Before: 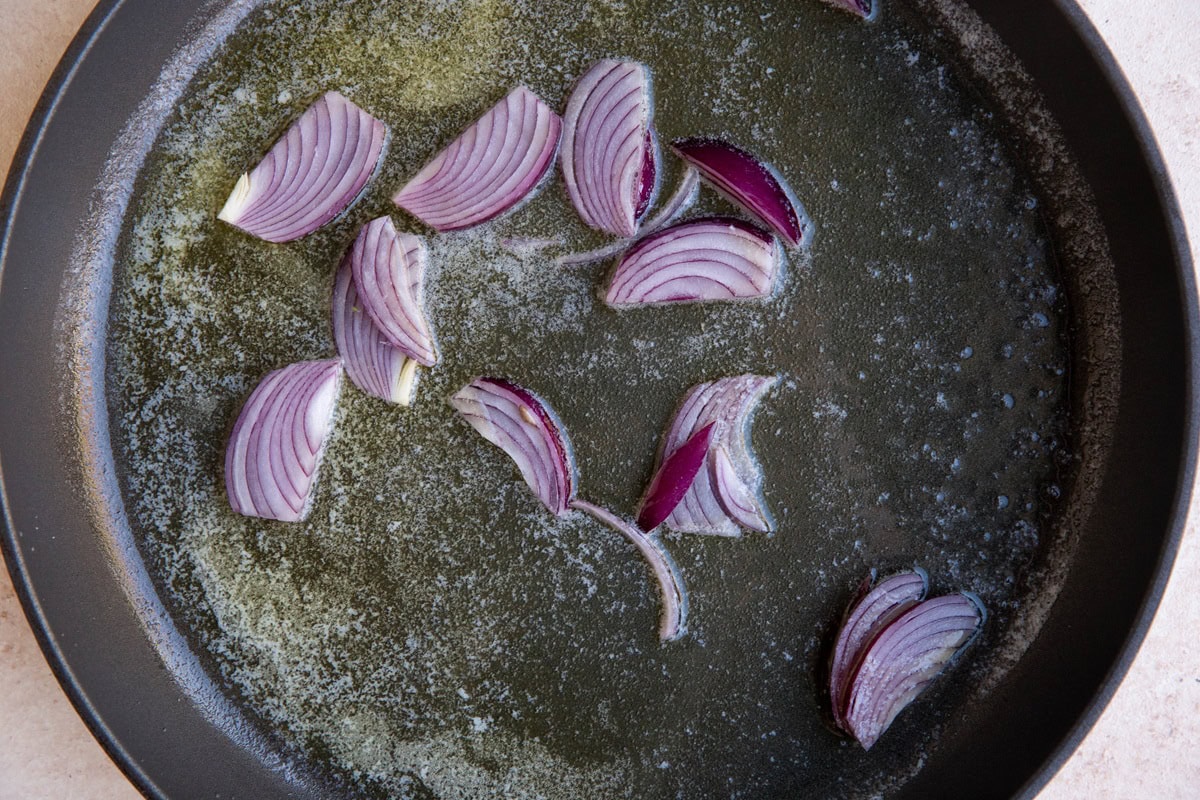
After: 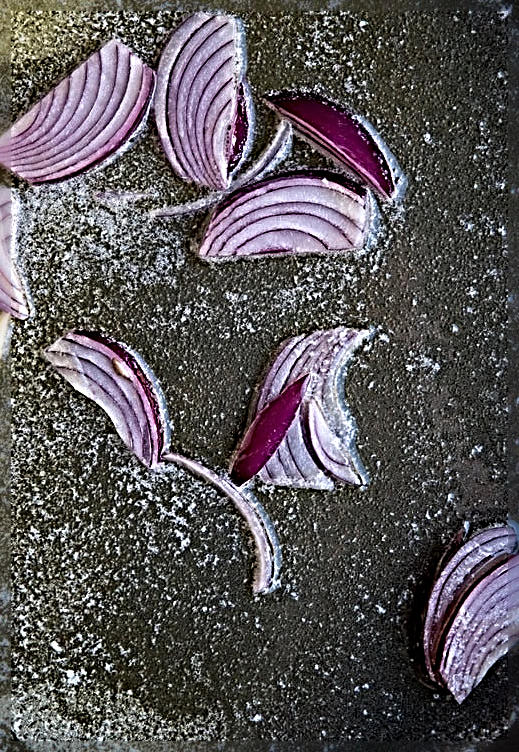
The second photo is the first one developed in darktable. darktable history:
sharpen: radius 4.046, amount 1.999
crop: left 33.921%, top 5.947%, right 22.828%
